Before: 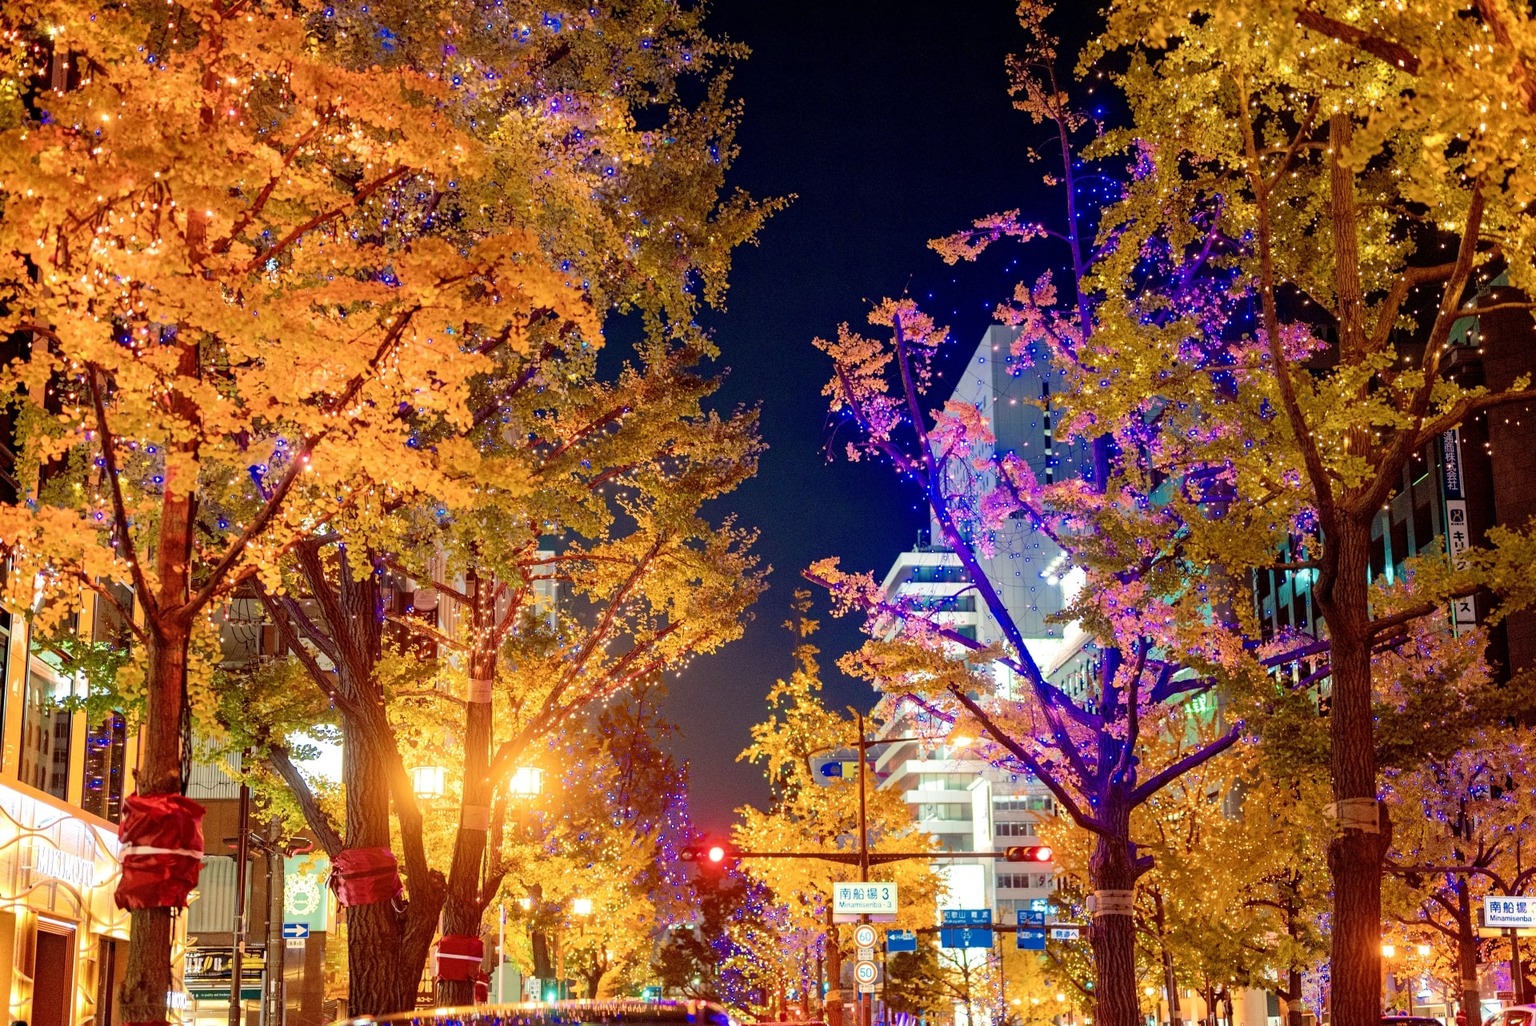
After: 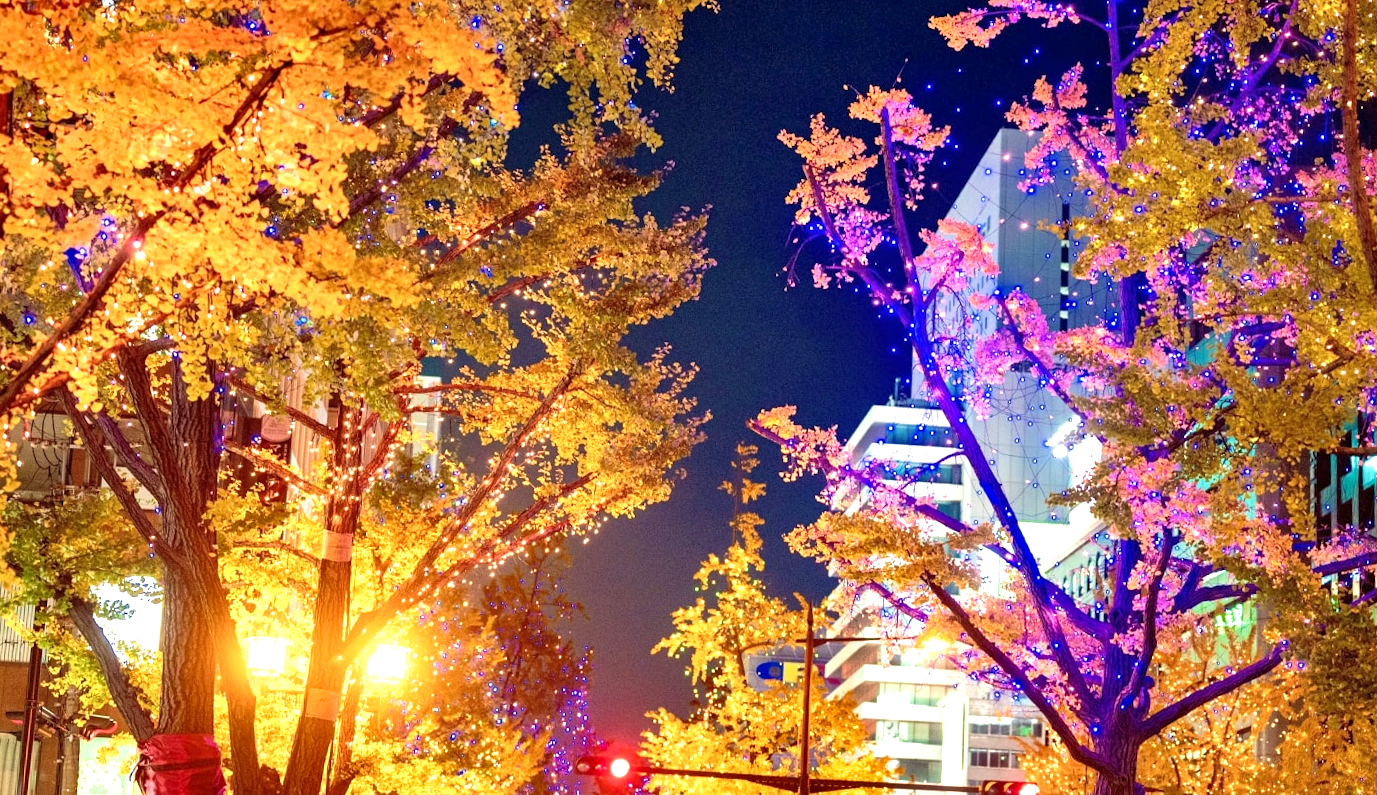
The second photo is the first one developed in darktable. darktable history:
velvia: on, module defaults
crop and rotate: angle -3.44°, left 9.792%, top 20.658%, right 12.177%, bottom 11.817%
shadows and highlights: low approximation 0.01, soften with gaussian
exposure: black level correction 0, exposure 0.698 EV, compensate highlight preservation false
